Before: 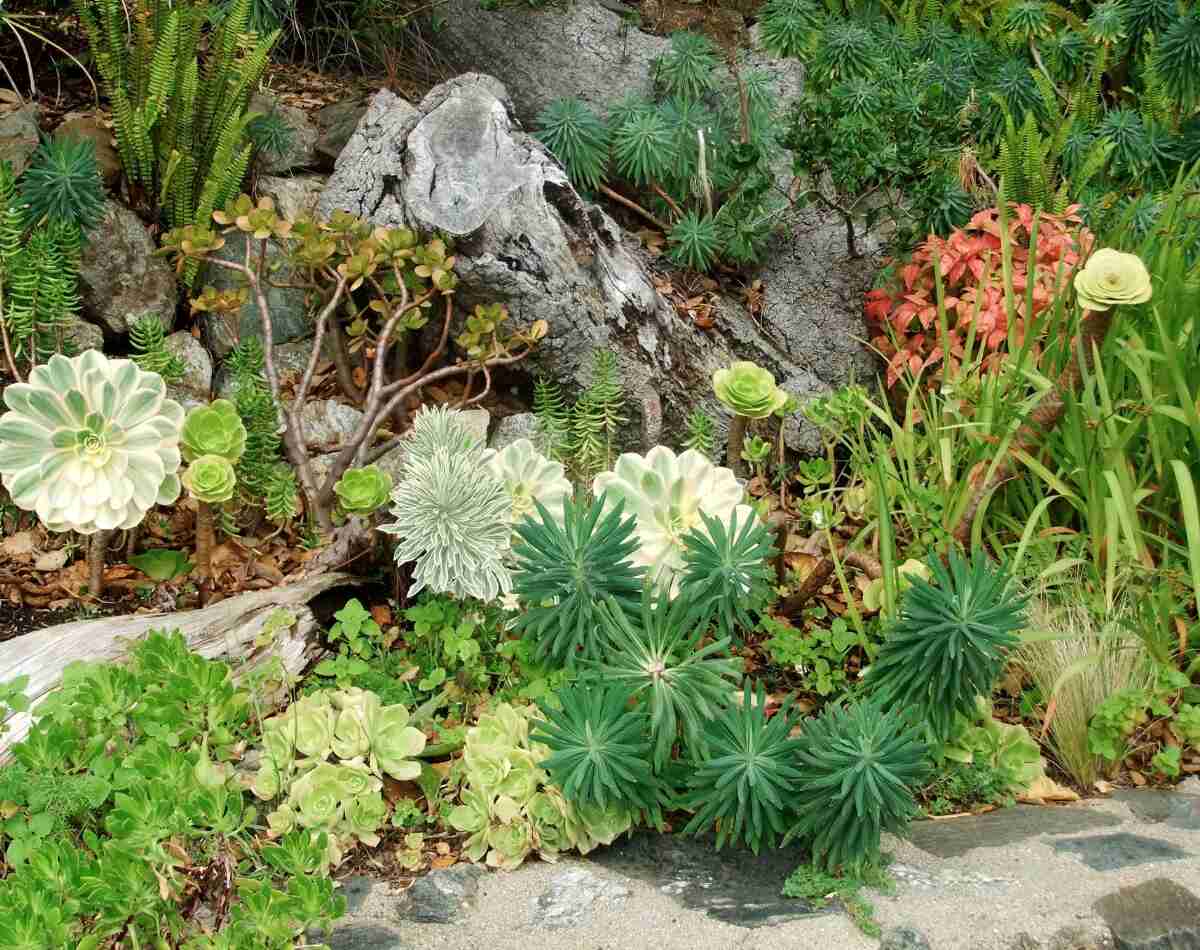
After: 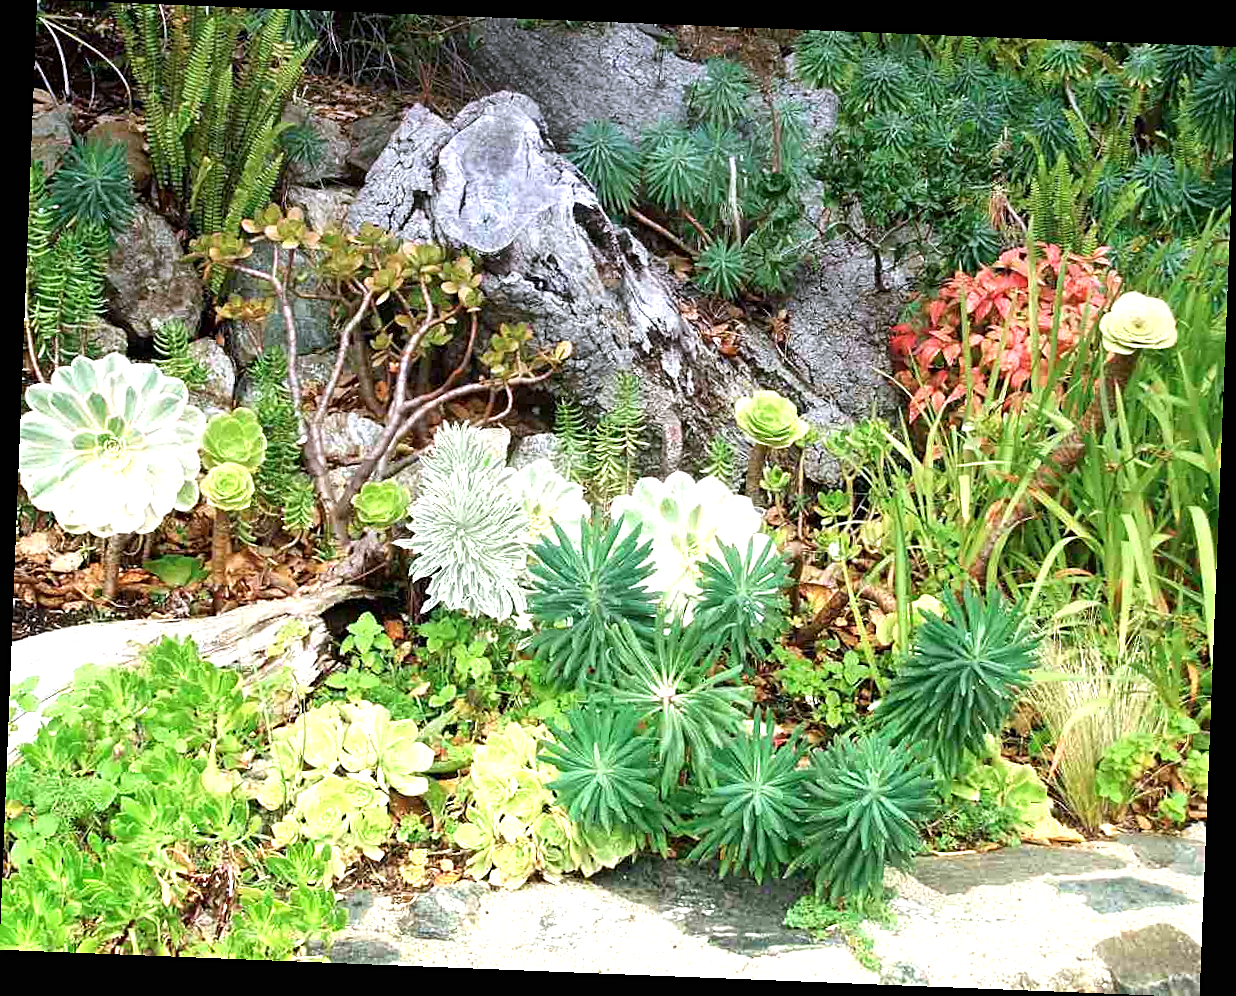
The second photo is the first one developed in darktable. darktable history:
rotate and perspective: rotation 2.27°, automatic cropping off
graduated density: hue 238.83°, saturation 50%
exposure: black level correction 0, exposure 1.2 EV, compensate highlight preservation false
sharpen: on, module defaults
